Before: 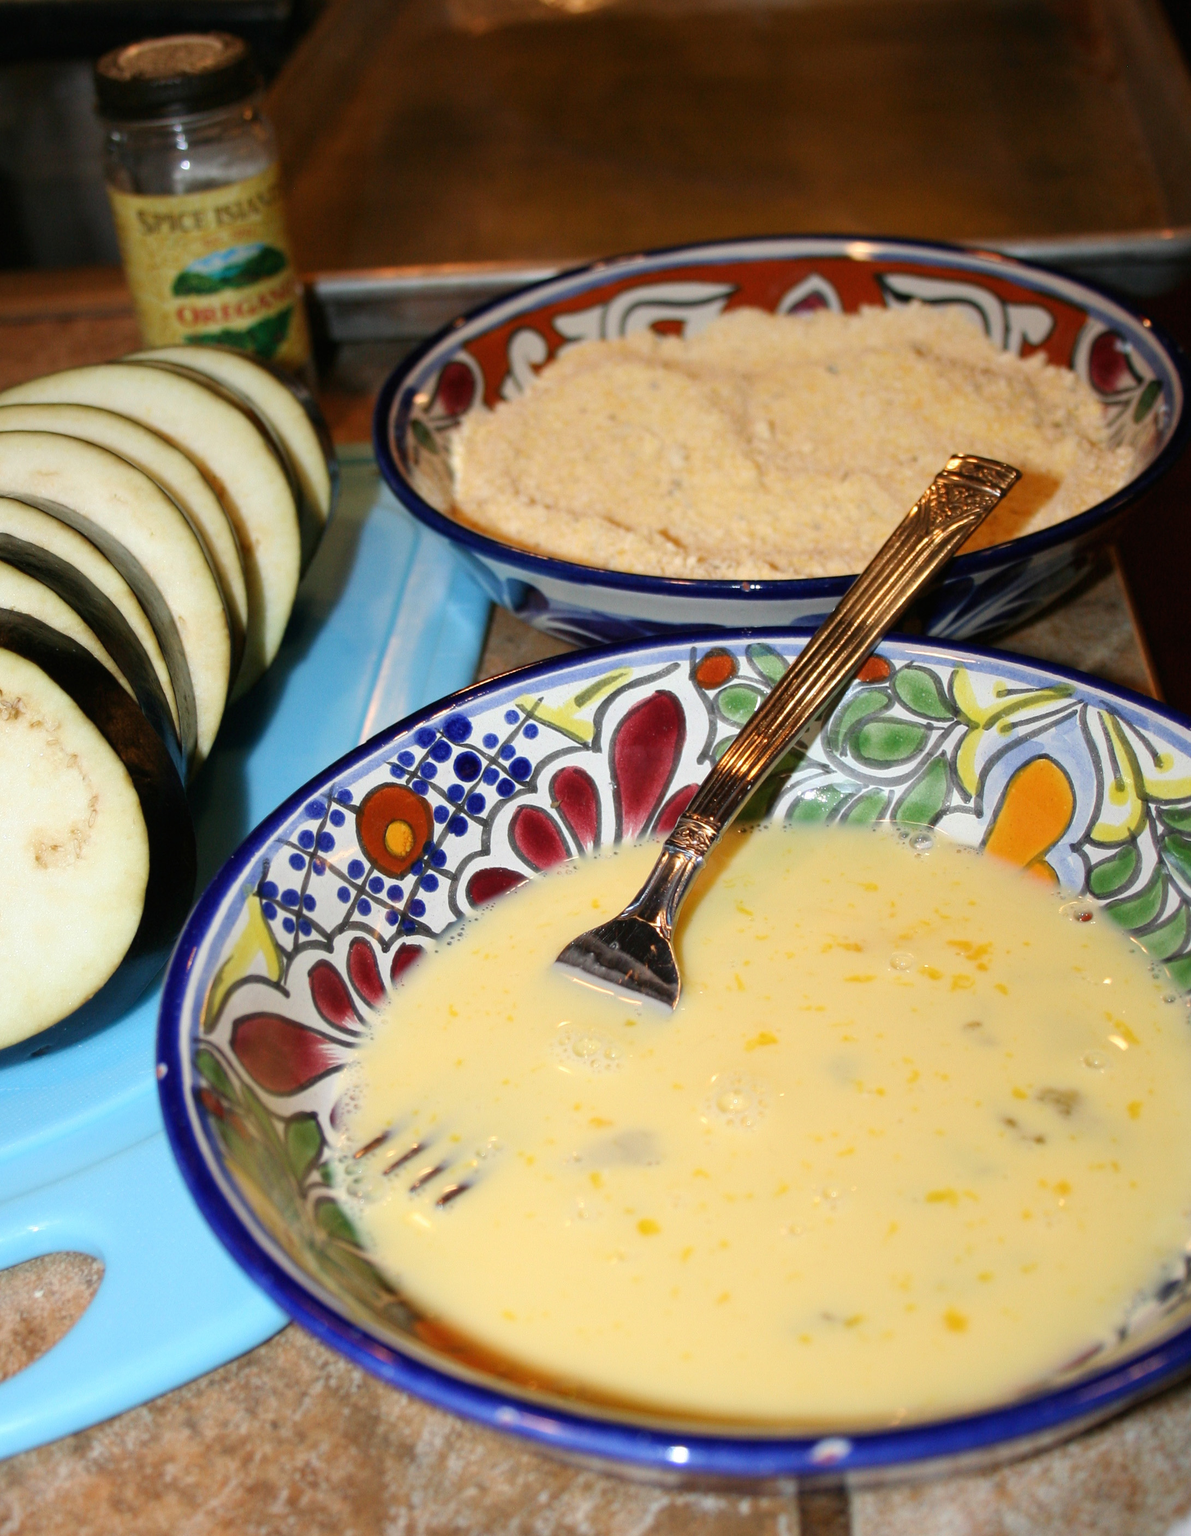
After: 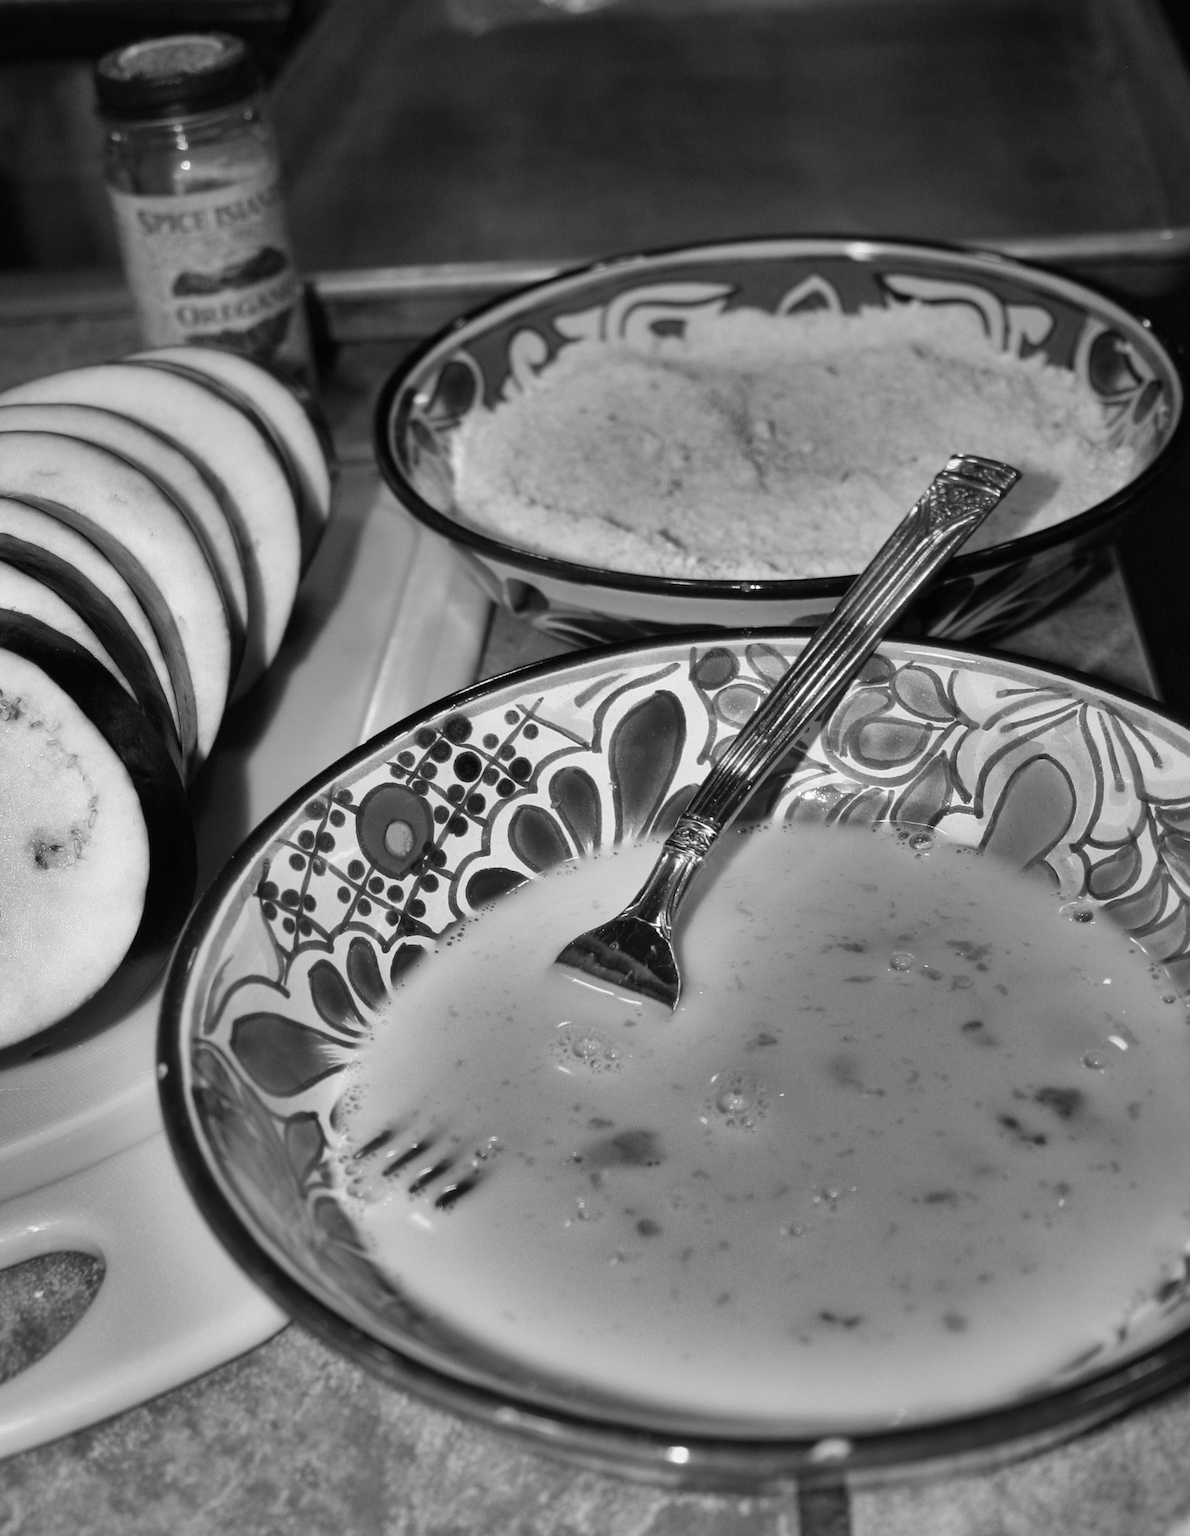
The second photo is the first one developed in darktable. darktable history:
monochrome: a -4.13, b 5.16, size 1
shadows and highlights: shadows 20.91, highlights -82.73, soften with gaussian
color balance rgb: shadows lift › chroma 5.41%, shadows lift › hue 240°, highlights gain › chroma 3.74%, highlights gain › hue 60°, saturation formula JzAzBz (2021)
